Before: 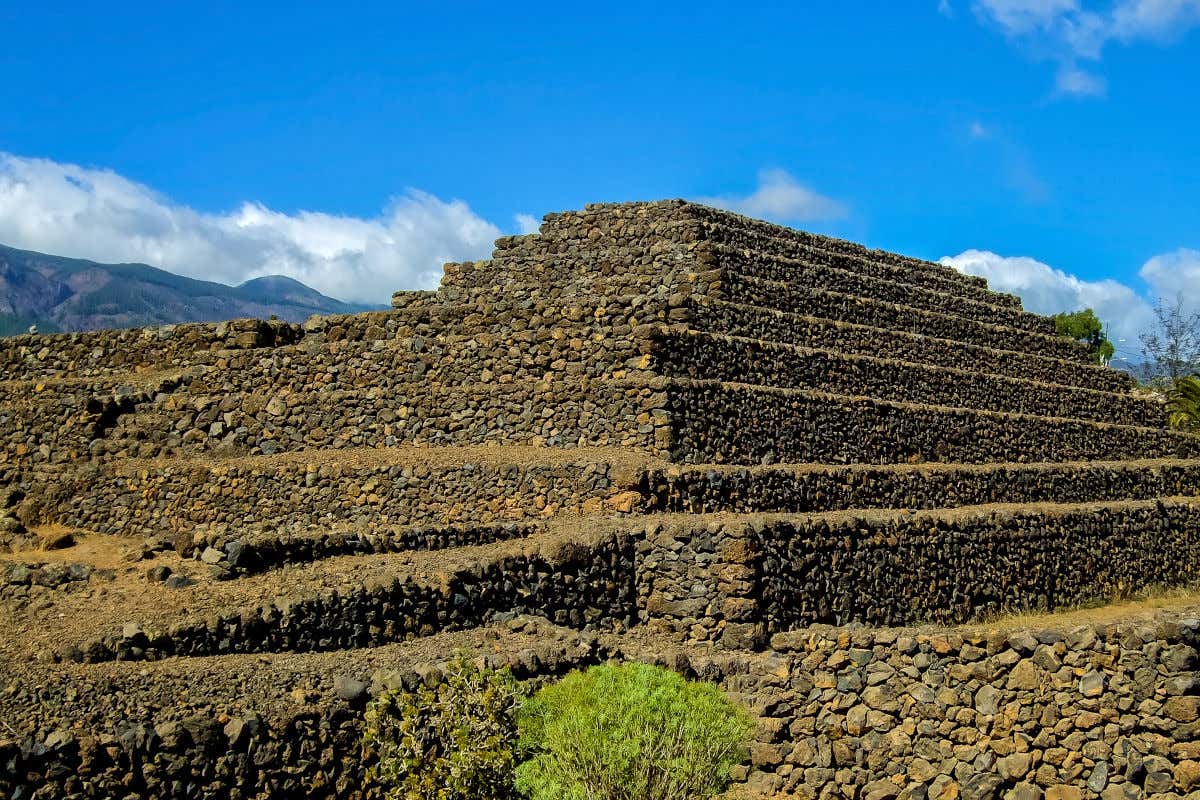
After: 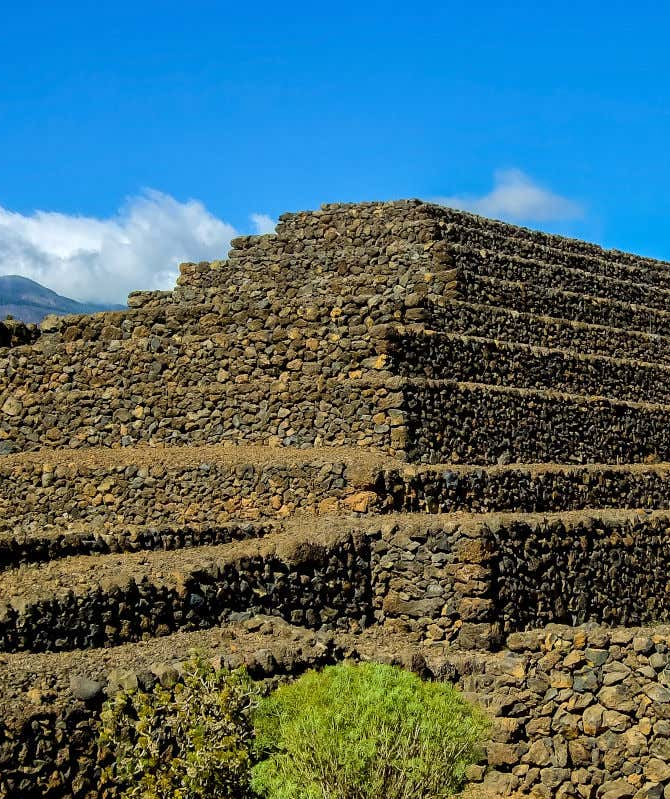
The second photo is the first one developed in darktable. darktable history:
crop: left 22.036%, right 22.073%, bottom 0.002%
